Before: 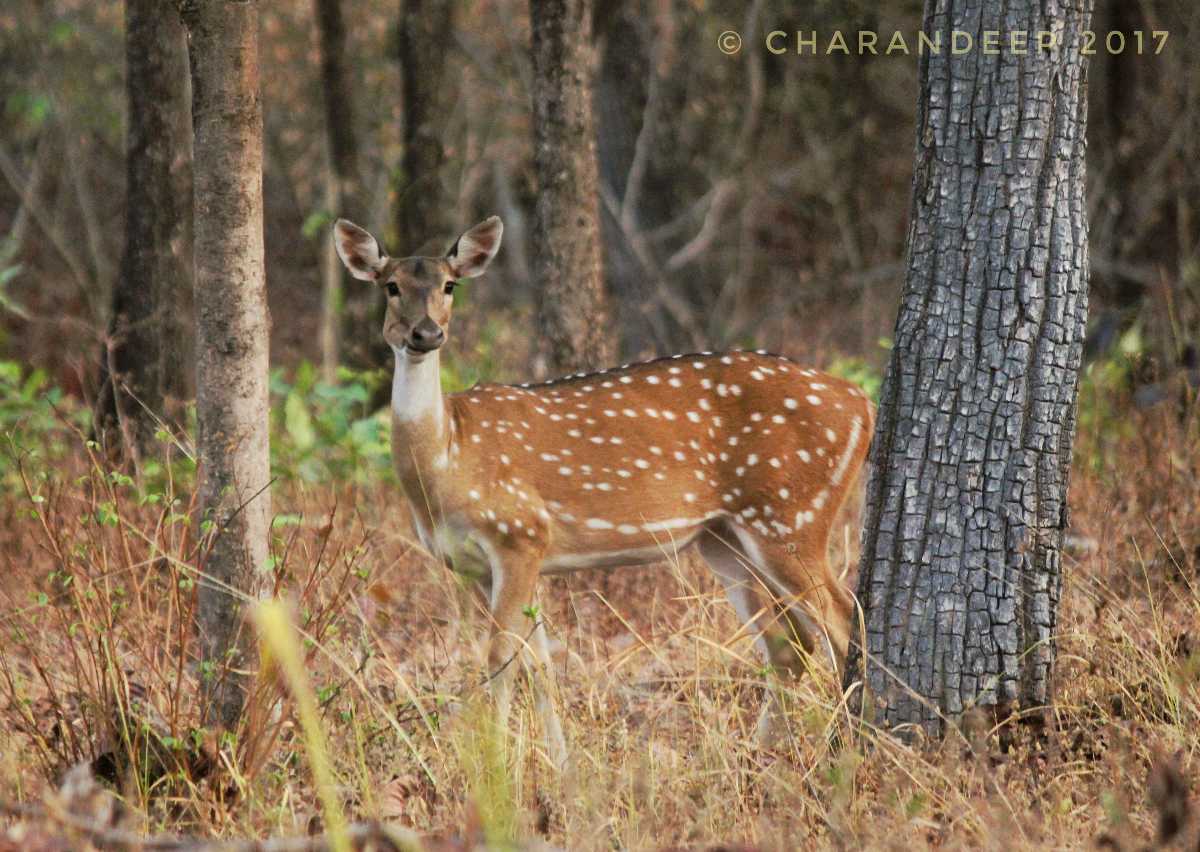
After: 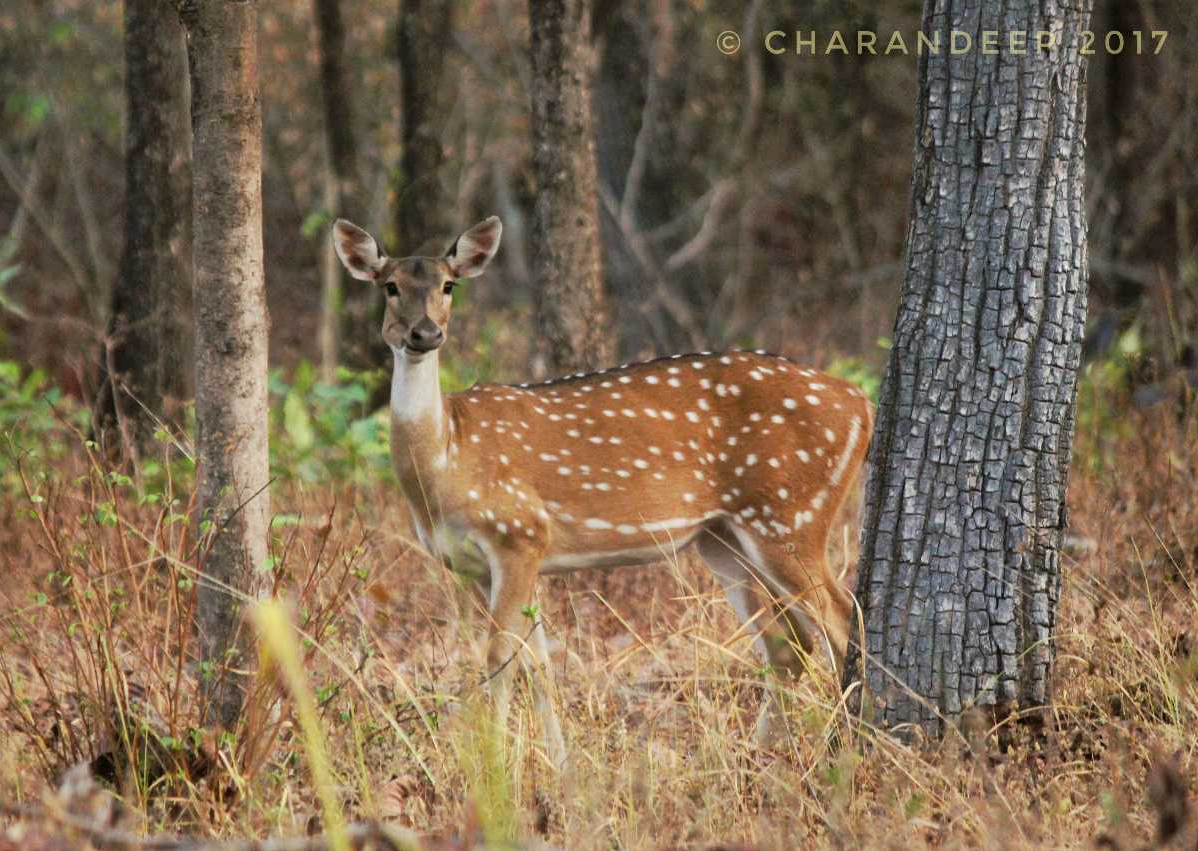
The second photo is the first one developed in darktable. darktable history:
crop and rotate: left 0.091%, bottom 0.007%
tone equalizer: on, module defaults
